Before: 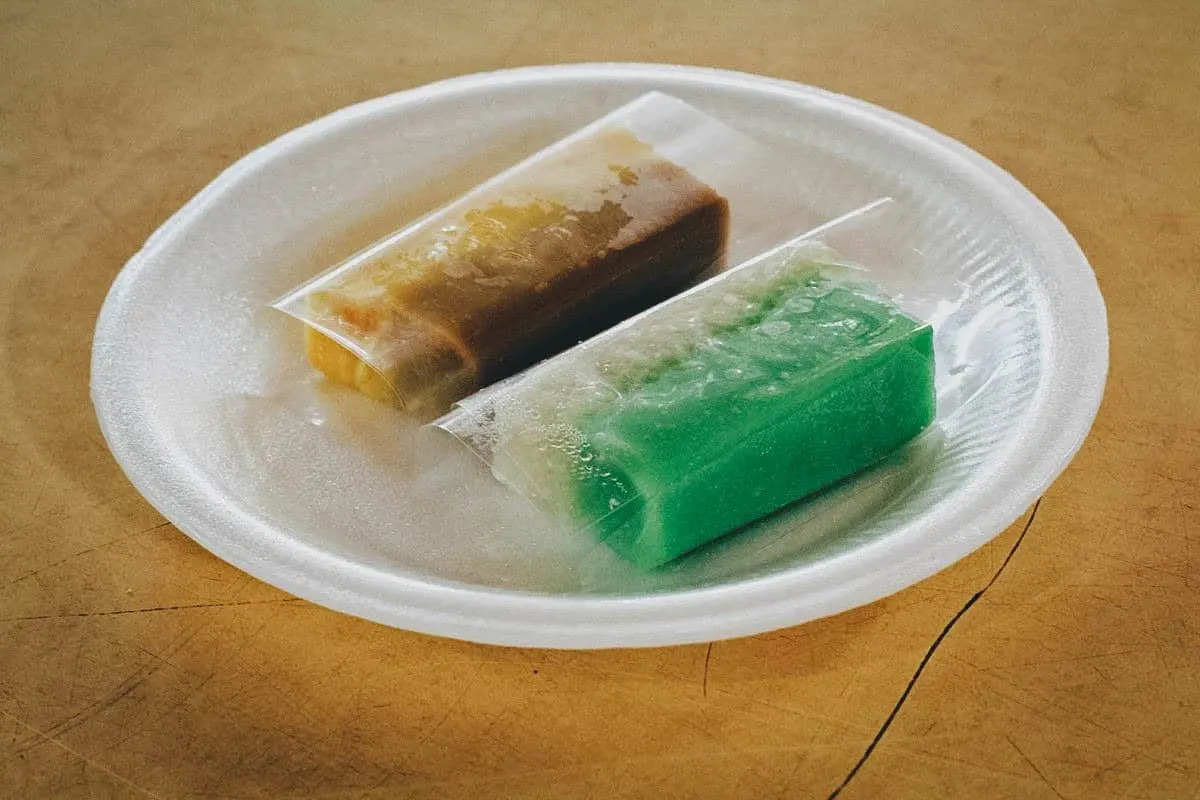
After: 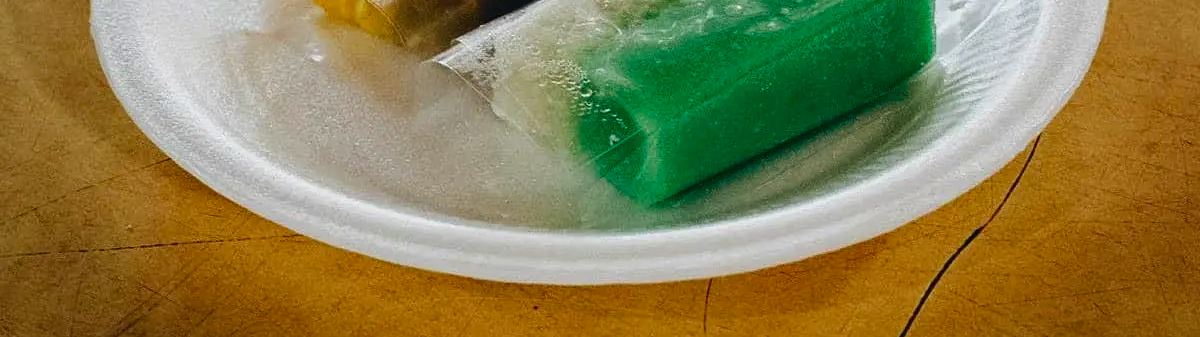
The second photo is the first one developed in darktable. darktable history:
contrast brightness saturation: contrast 0.117, brightness -0.124, saturation 0.203
crop: top 45.608%, bottom 12.24%
